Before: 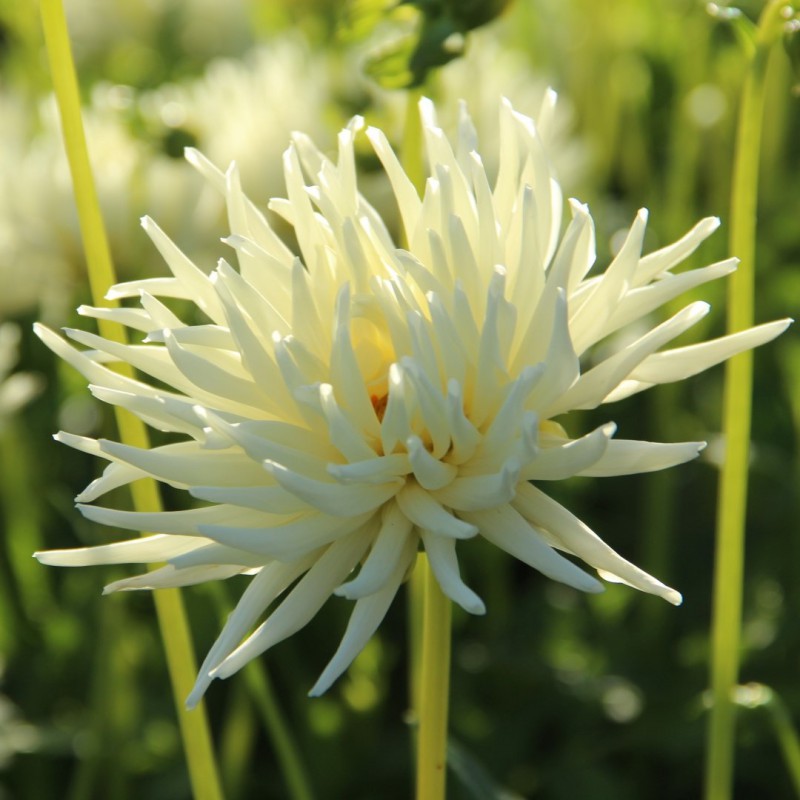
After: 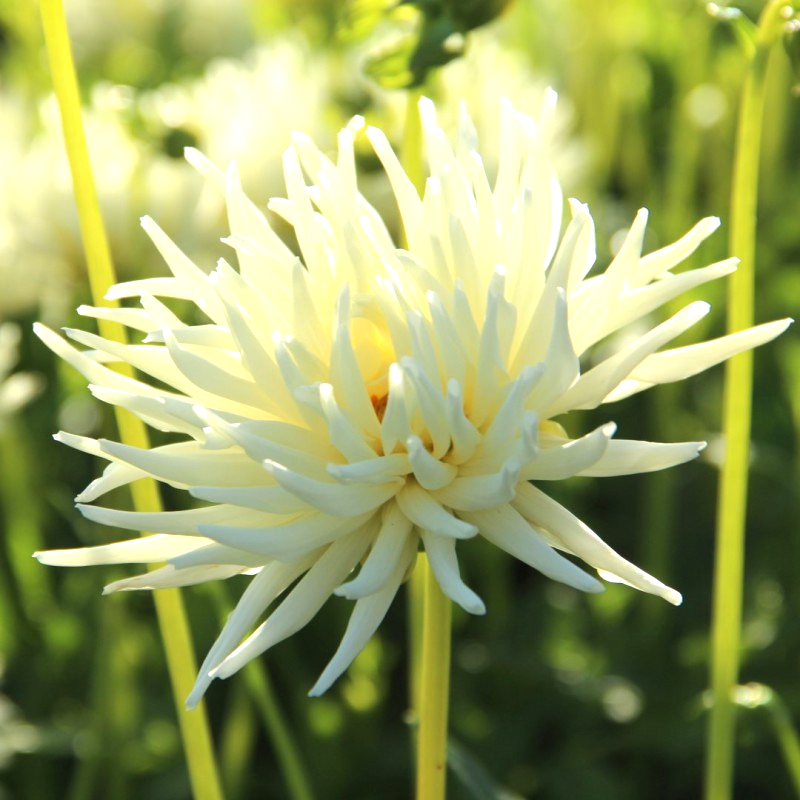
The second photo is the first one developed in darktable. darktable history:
exposure: exposure 0.649 EV, compensate highlight preservation false
